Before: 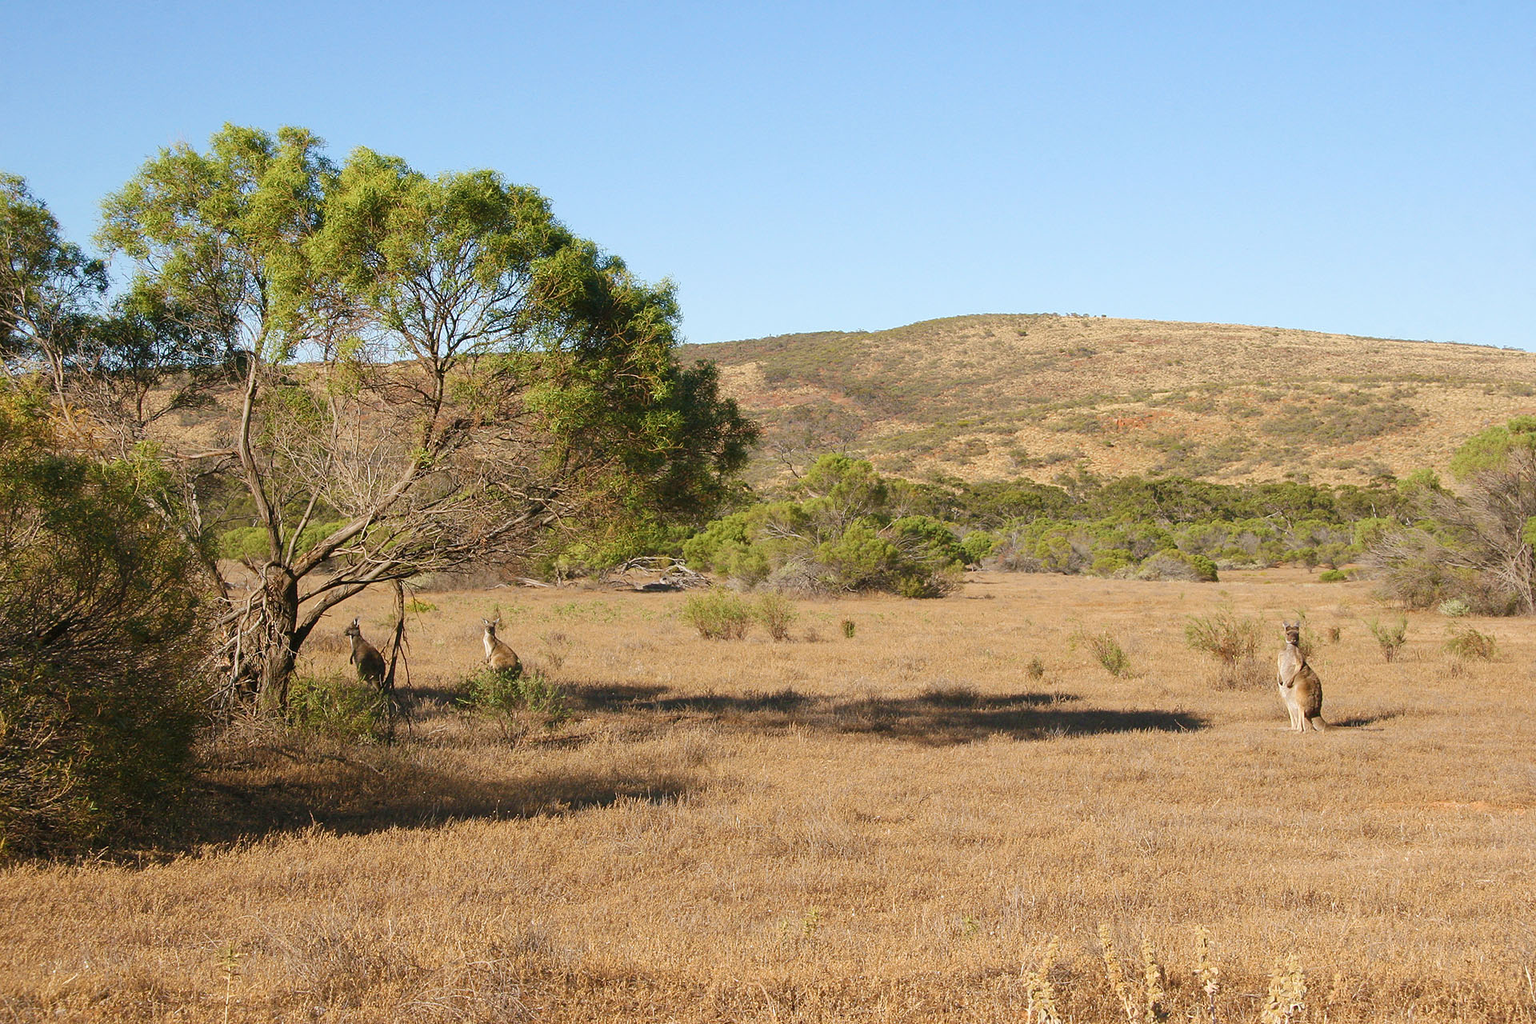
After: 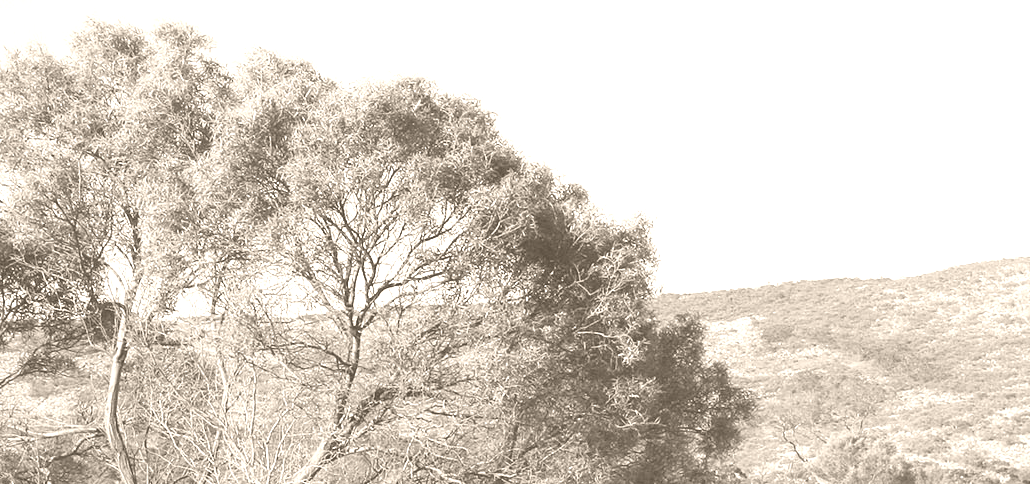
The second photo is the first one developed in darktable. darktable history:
colorize: hue 34.49°, saturation 35.33%, source mix 100%, version 1
crop: left 10.121%, top 10.631%, right 36.218%, bottom 51.526%
